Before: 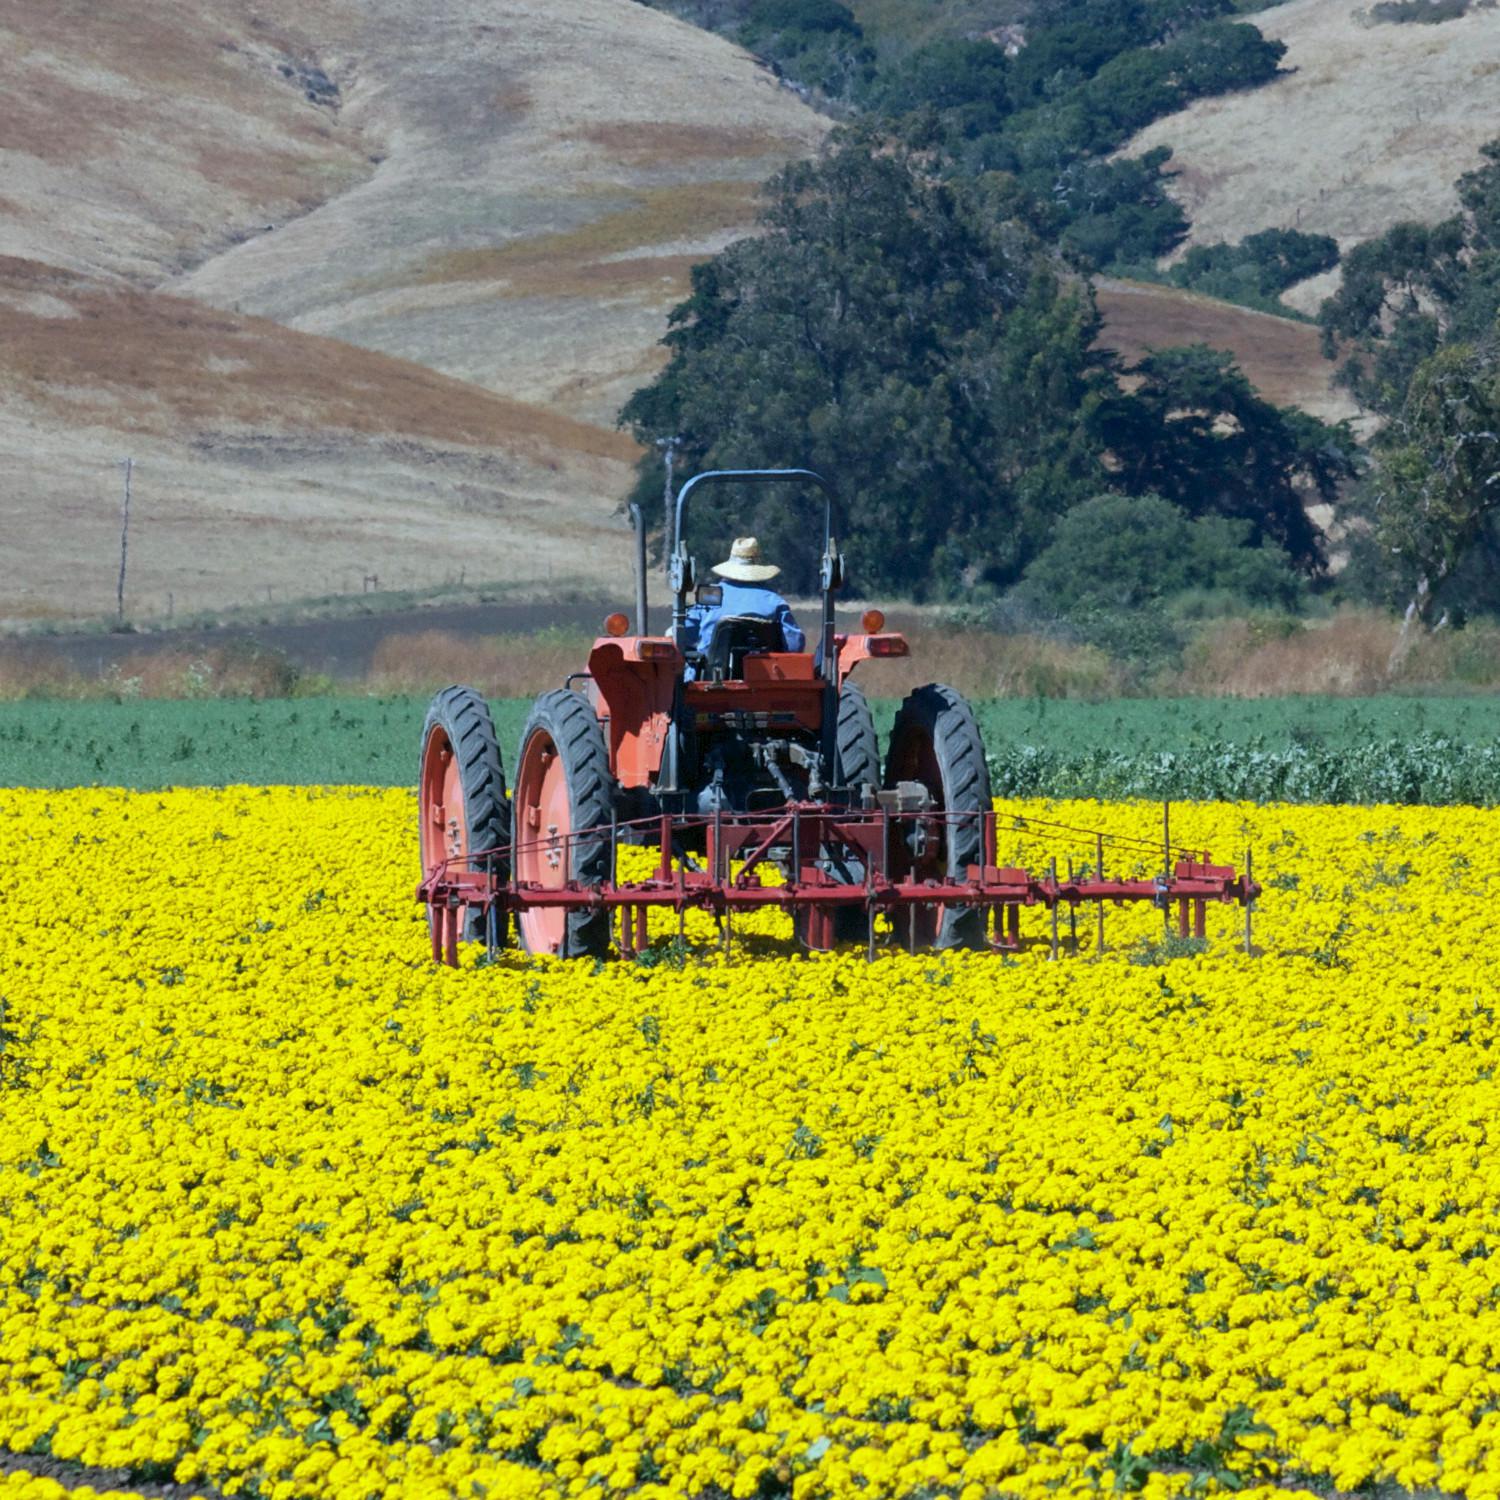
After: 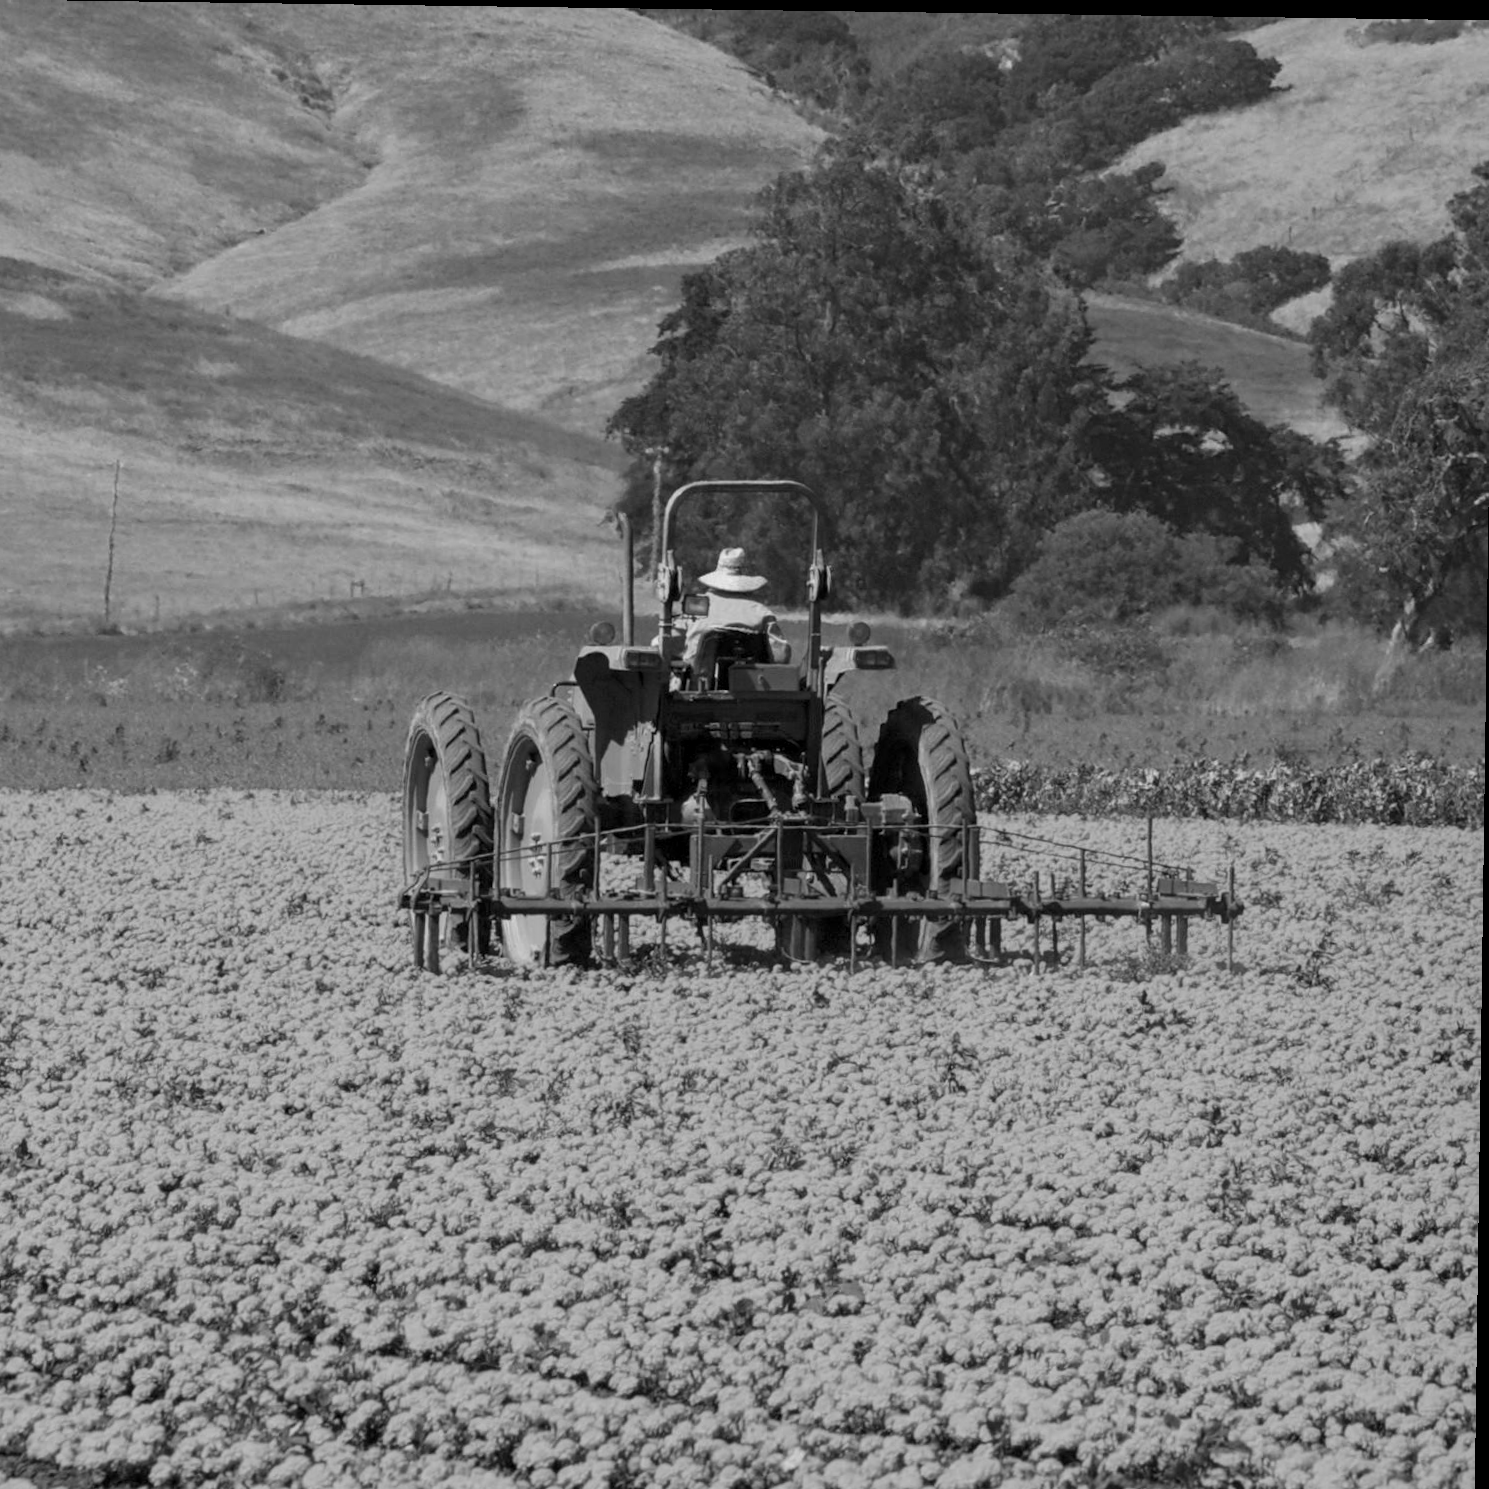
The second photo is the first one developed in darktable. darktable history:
local contrast: highlights 61%, shadows 106%, detail 107%, midtone range 0.529
crop: left 1.743%, right 0.268%, bottom 2.011%
rotate and perspective: rotation 0.8°, automatic cropping off
color calibration: output gray [0.253, 0.26, 0.487, 0], gray › normalize channels true, illuminant same as pipeline (D50), adaptation XYZ, x 0.346, y 0.359, gamut compression 0
